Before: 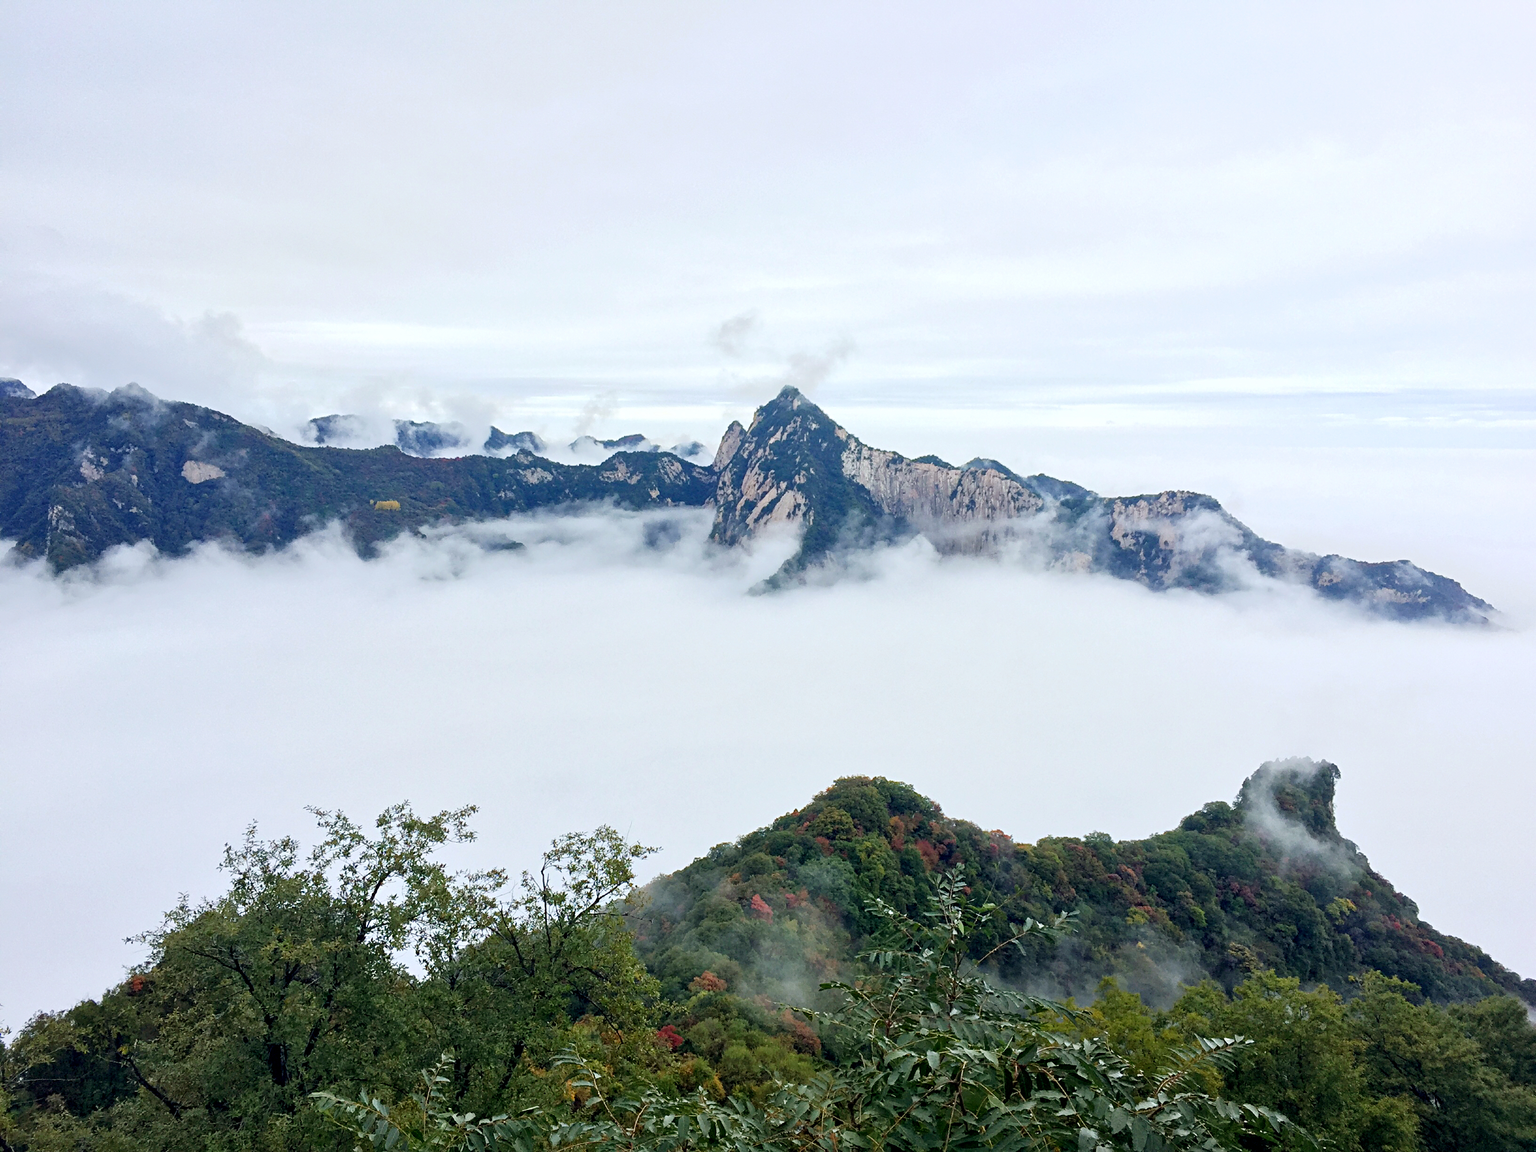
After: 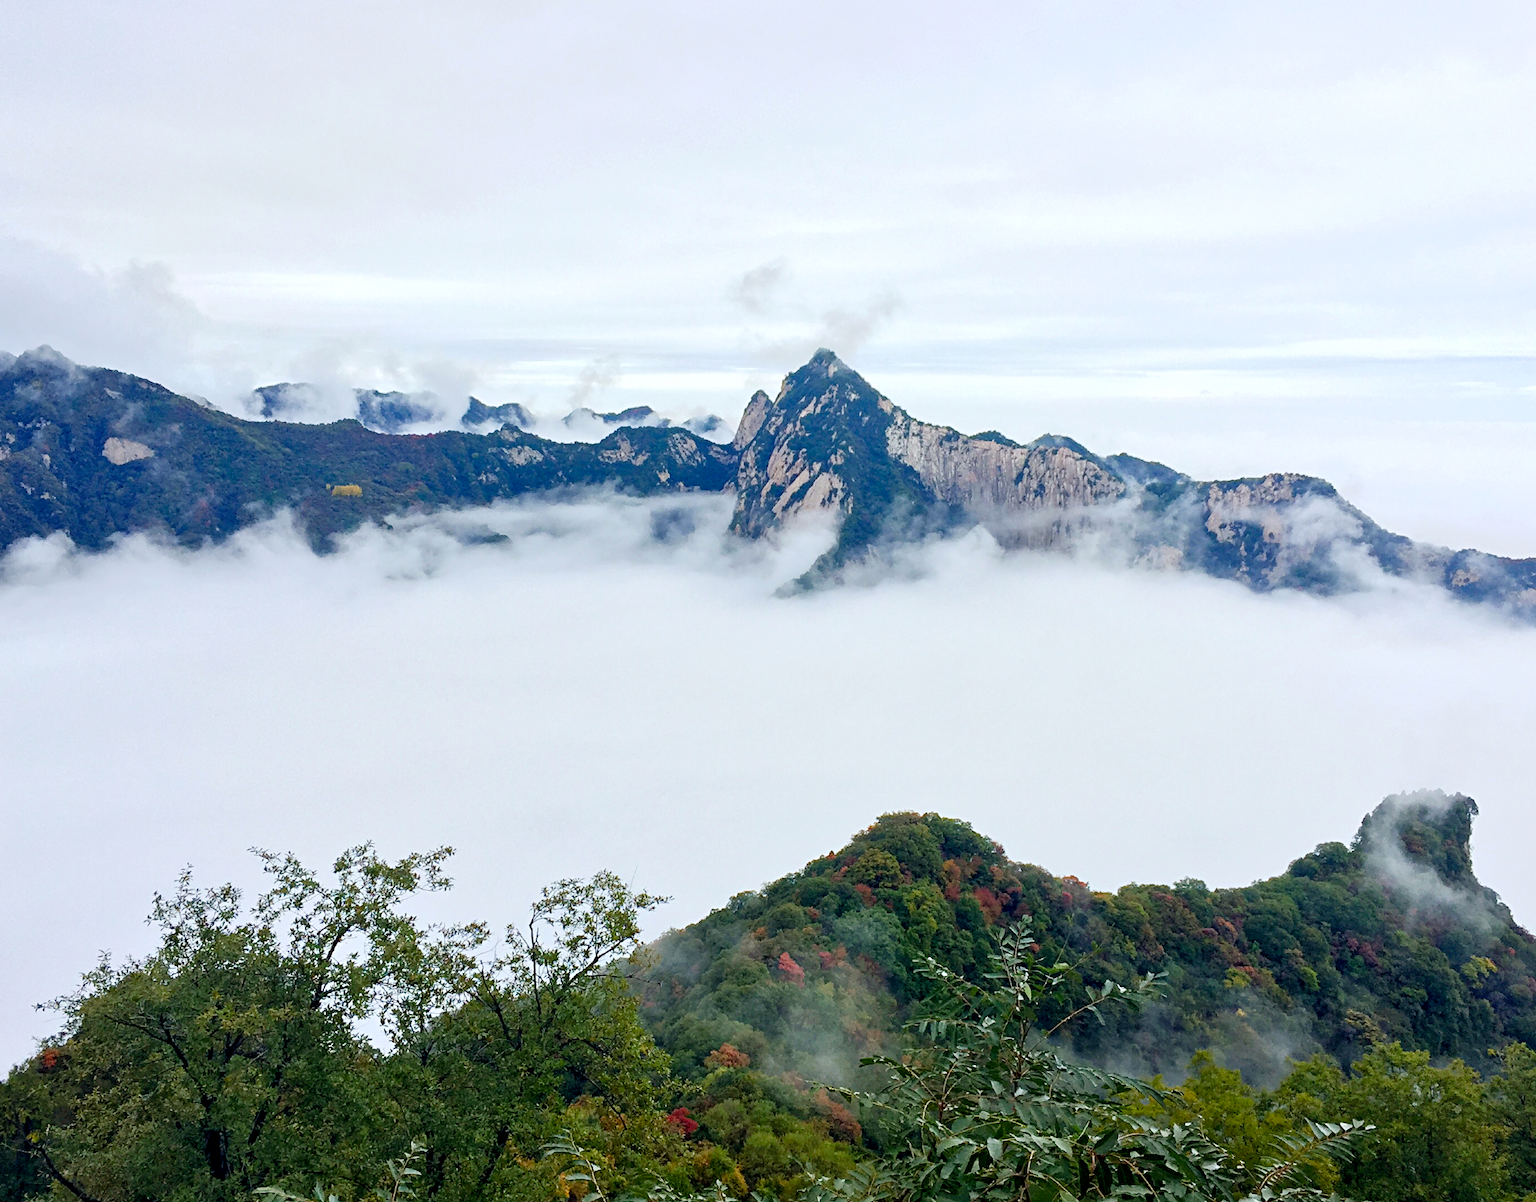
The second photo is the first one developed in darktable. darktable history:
crop: left 6.229%, top 8.042%, right 9.527%, bottom 4.033%
color balance rgb: linear chroma grading › shadows -9.996%, linear chroma grading › global chroma 20.26%, perceptual saturation grading › global saturation 0.622%, perceptual saturation grading › highlights -19.708%, perceptual saturation grading › shadows 19.858%
